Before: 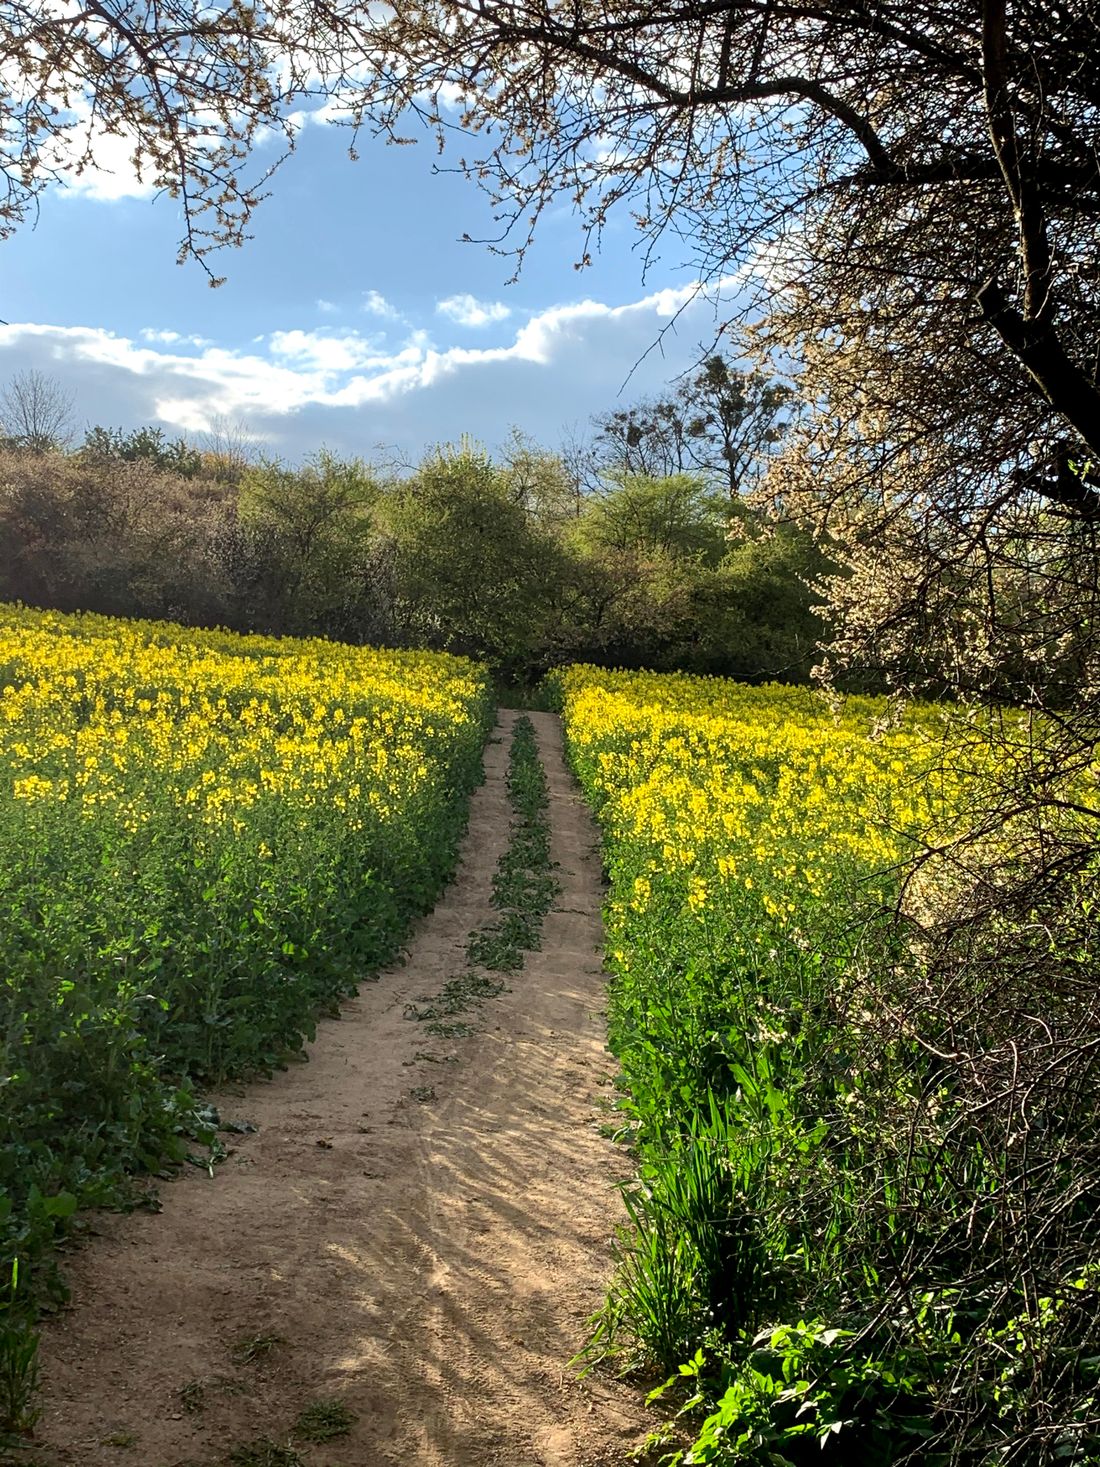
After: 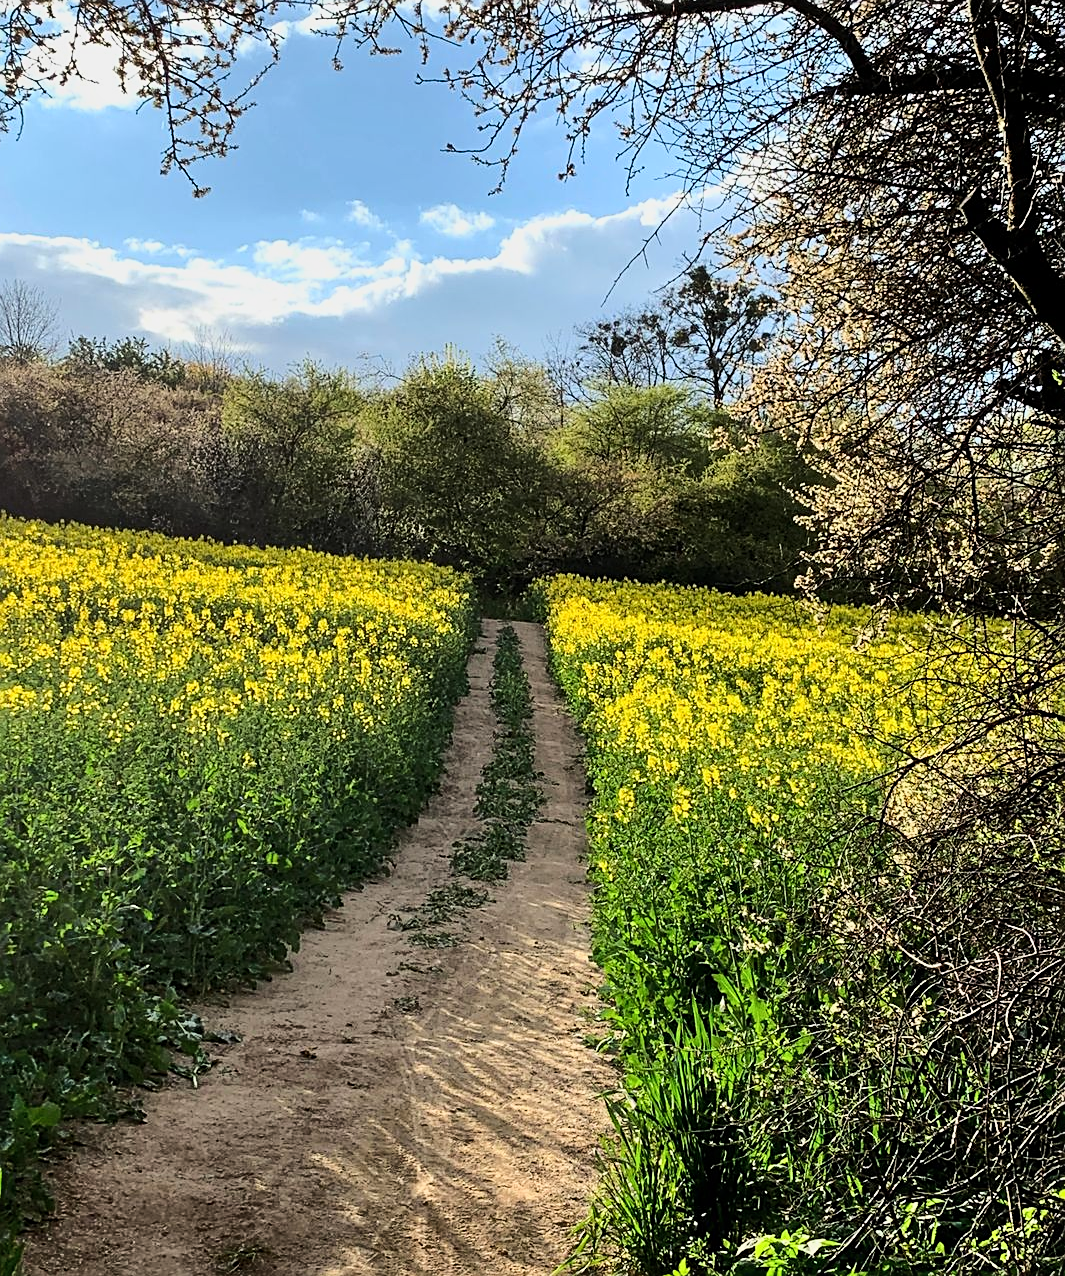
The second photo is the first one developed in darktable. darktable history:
exposure: exposure -0.608 EV, compensate exposure bias true, compensate highlight preservation false
crop: left 1.499%, top 6.178%, right 1.672%, bottom 6.811%
sharpen: on, module defaults
base curve: curves: ch0 [(0, 0) (0.028, 0.03) (0.121, 0.232) (0.46, 0.748) (0.859, 0.968) (1, 1)]
shadows and highlights: highlights color adjustment 78.32%, soften with gaussian
